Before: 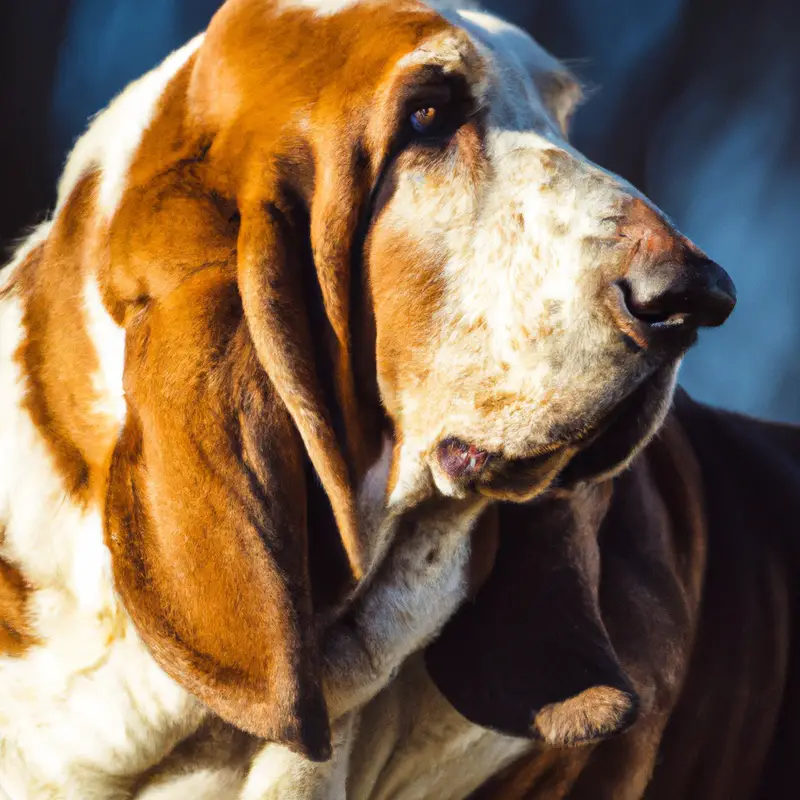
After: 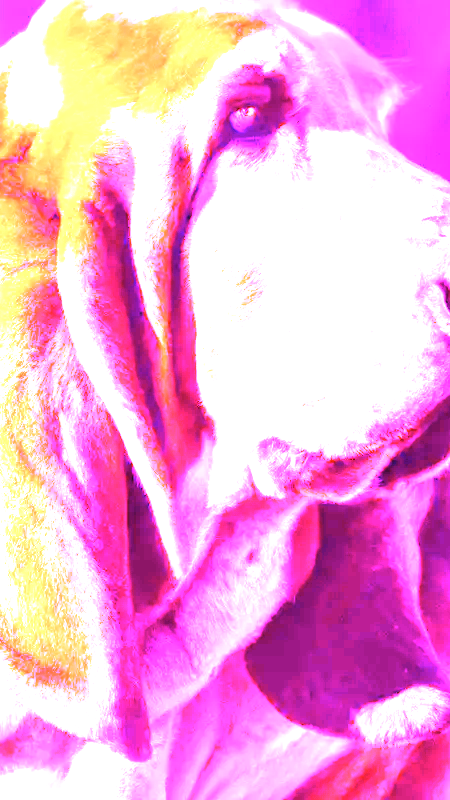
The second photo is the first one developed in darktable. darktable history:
white balance: red 8, blue 8
crop and rotate: left 22.516%, right 21.234%
contrast brightness saturation: saturation -0.05
